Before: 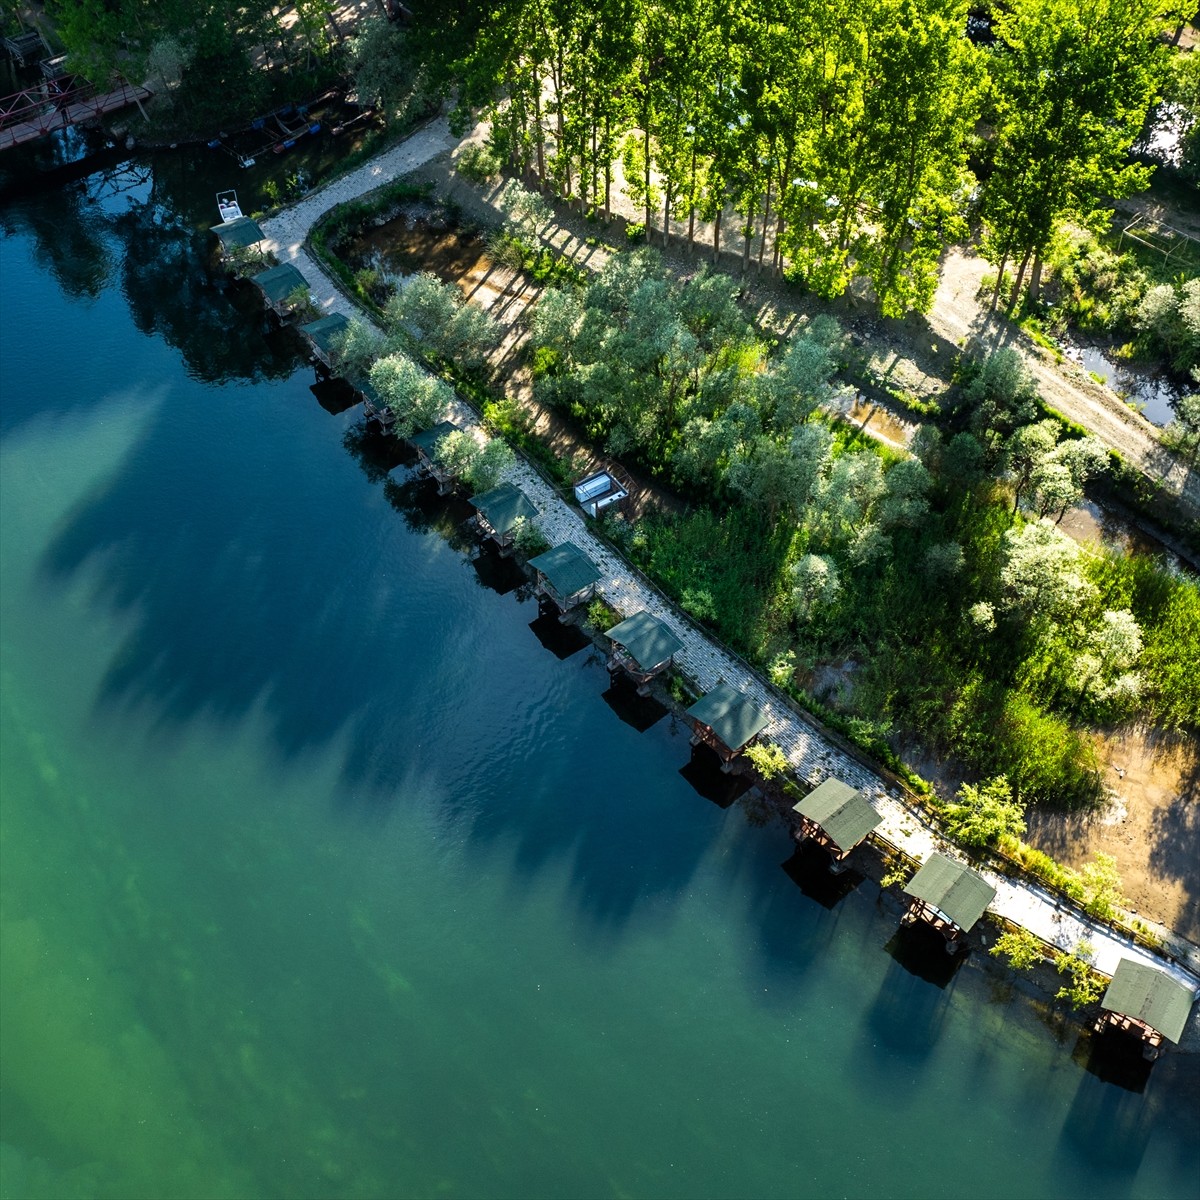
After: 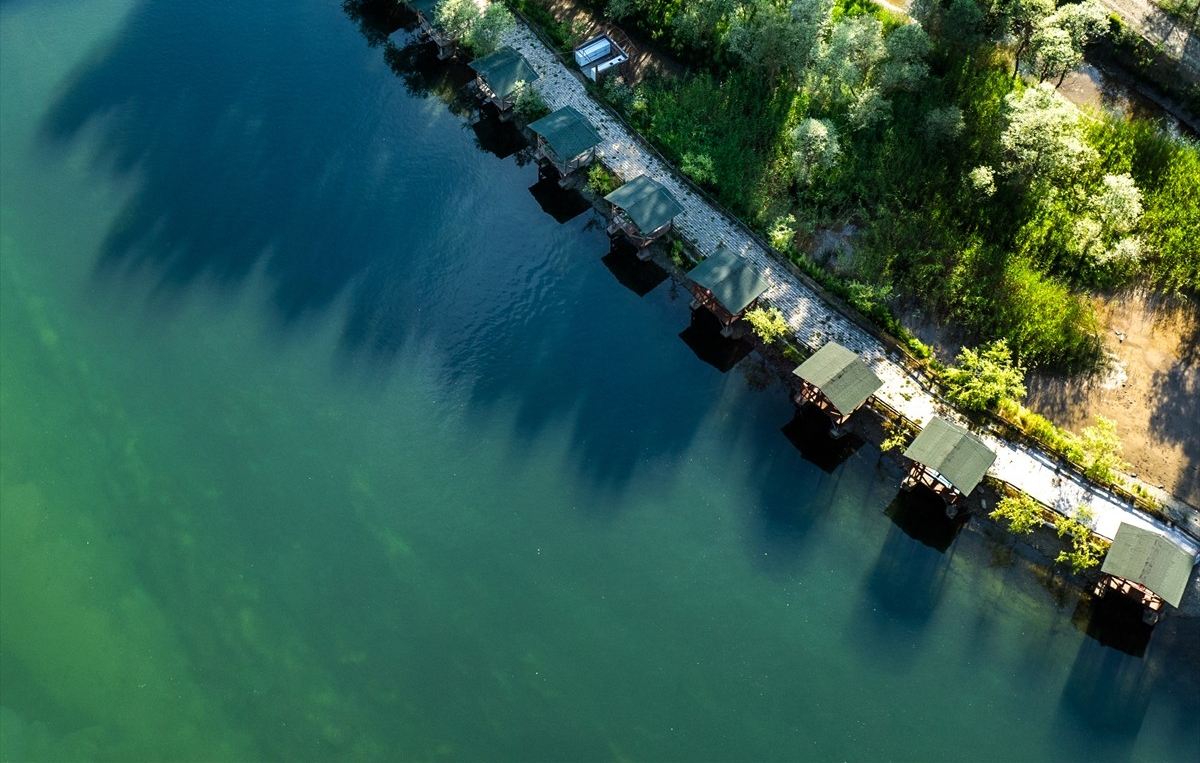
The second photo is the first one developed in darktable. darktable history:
crop and rotate: top 36.375%
